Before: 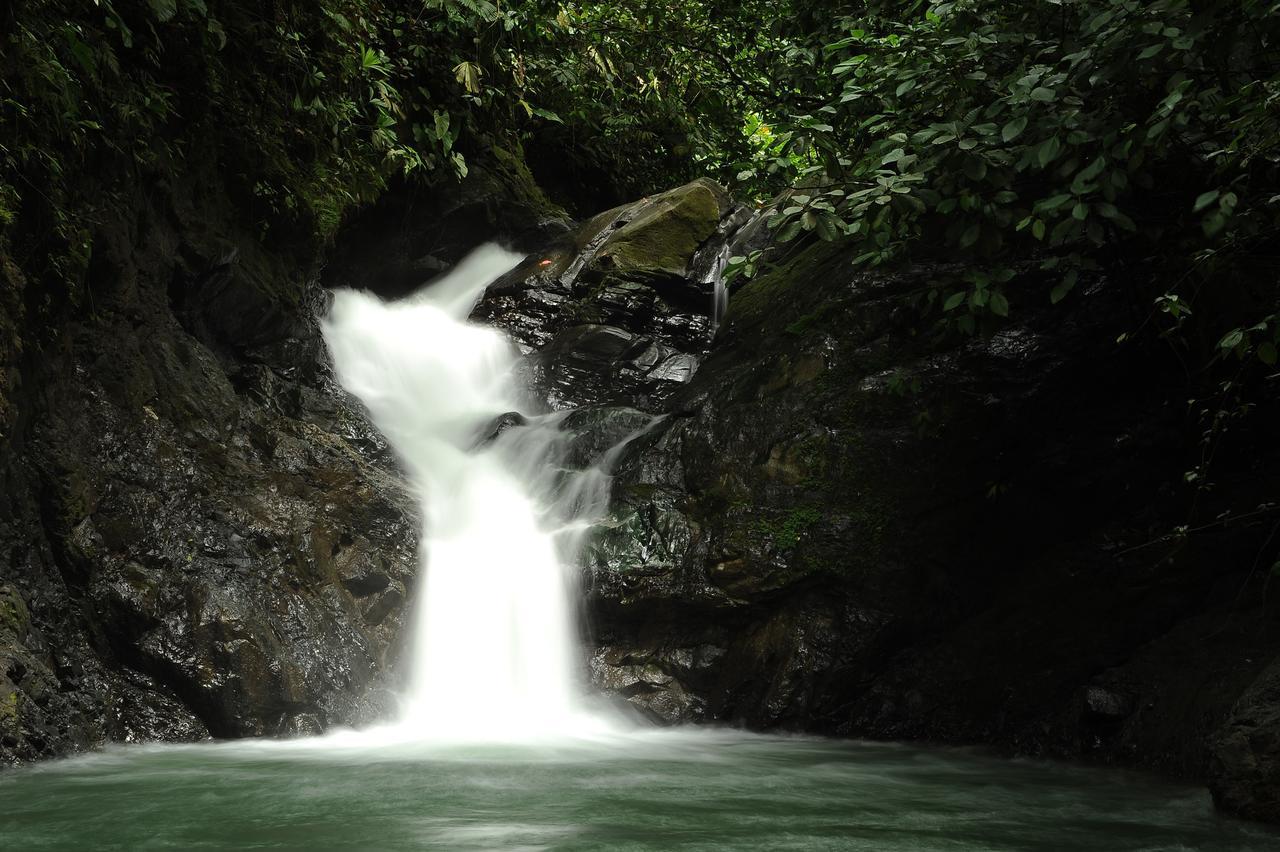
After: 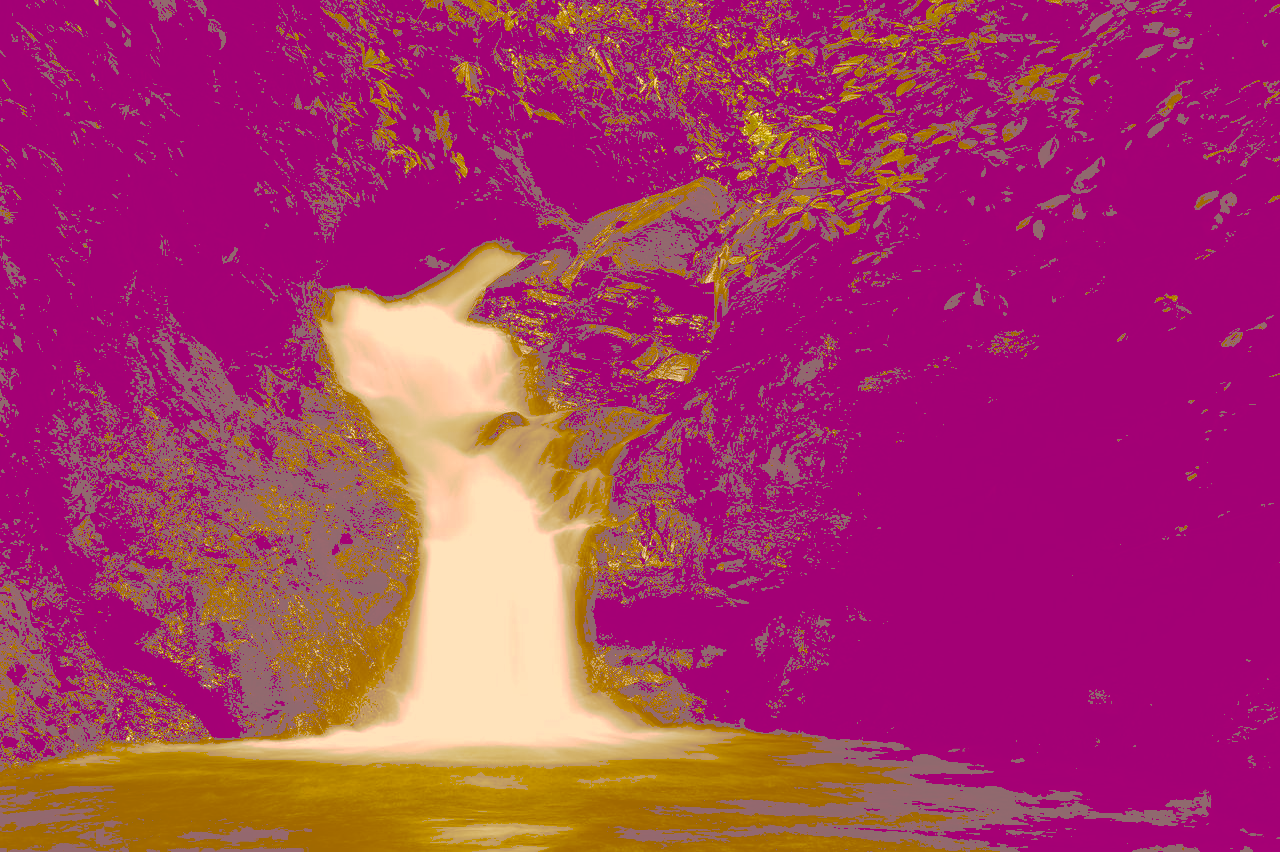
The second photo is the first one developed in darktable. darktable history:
tone curve: curves: ch0 [(0, 0) (0.003, 0.464) (0.011, 0.464) (0.025, 0.464) (0.044, 0.464) (0.069, 0.464) (0.1, 0.463) (0.136, 0.463) (0.177, 0.464) (0.224, 0.469) (0.277, 0.482) (0.335, 0.501) (0.399, 0.53) (0.468, 0.567) (0.543, 0.61) (0.623, 0.663) (0.709, 0.718) (0.801, 0.779) (0.898, 0.842) (1, 1)], preserve colors none
color look up table: target L [100.35, 98.75, 86.95, 83.47, 72.46, 70.63, 66.7, 63.08, 60.82, 58.29, 38.13, 36.95, 34.47, 21.32, 78.06, 74.14, 58.48, 56.41, 46.15, 36.22, 28.92, 25.15, 20.8, 94.62, 76.64, 82, 82.3, 59.96, 56.58, 75.03, 62.26, 40.47, 42.56, 64.66, 40.64, 44.77, 27.92, 20.06, 20.2, 20.81, 87.87, 80.5, 86.98, 74.29, 67.68, 71.45, 44.75, 46.73, 21.66], target a [-2.553, 4.549, -12.91, -13.82, 5.374, -15.78, -2.479, 18.98, 14.5, -9.358, 26.74, 22.31, 42.64, 66.96, 21.82, 23.36, 57.65, 36.64, 37.32, 65.81, 81, 74.07, 66.05, 20.57, 26.84, 24.61, 17.34, 59.91, 40.65, 35.13, 28.91, 69.86, 40.58, 30.54, 41.46, 55.3, 79.13, 64.7, 64.97, 66.07, -2.363, 7.854, 10.15, 12.38, 6.029, 12.73, 16.1, 28.02, 67.6], target b [98.08, 67.76, 46.79, 143.29, 124.38, 121.16, 114.2, 108.18, 104.1, 100.17, 65.46, 63.4, 59.07, 36.48, 57.88, 127.12, 100.23, 96.6, 79.25, 62.14, 49.51, 43.06, 35.59, 29.6, 35.53, 10.58, 13.44, 21.42, 64.66, -0.46, 27.32, 69.17, 72.79, 5.745, 69.34, 0.28, 47.42, 34.3, 34.48, 35.57, 22.12, 43.76, 17.23, 33.87, 41.18, 17.88, 76.62, 79.85, 37], num patches 49
